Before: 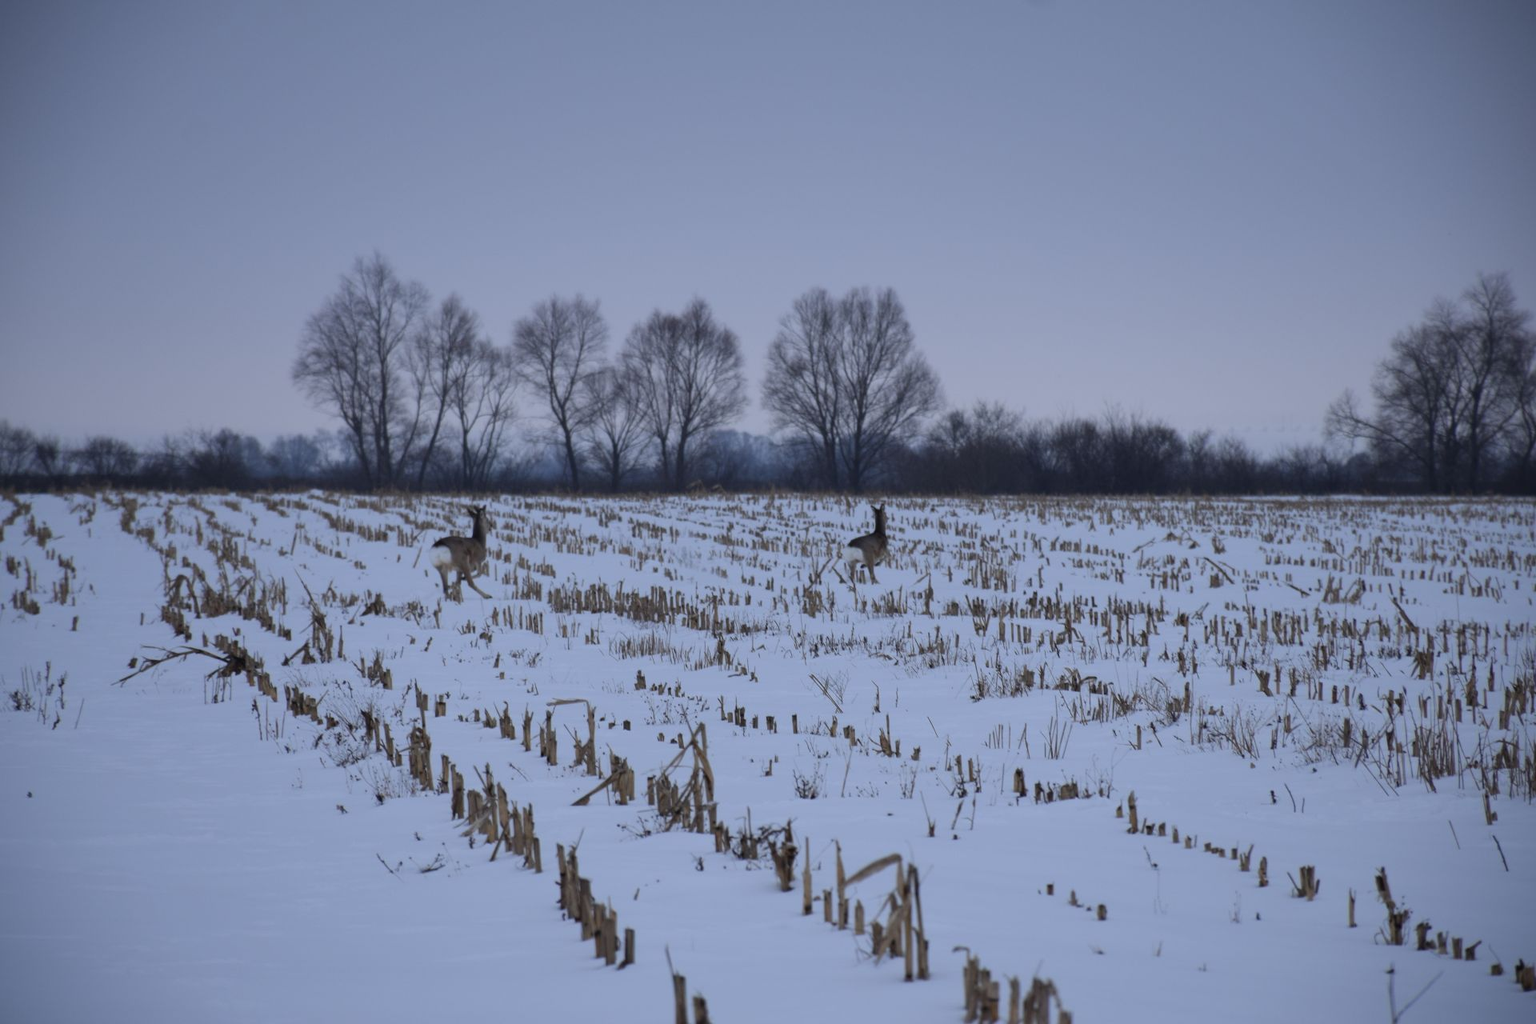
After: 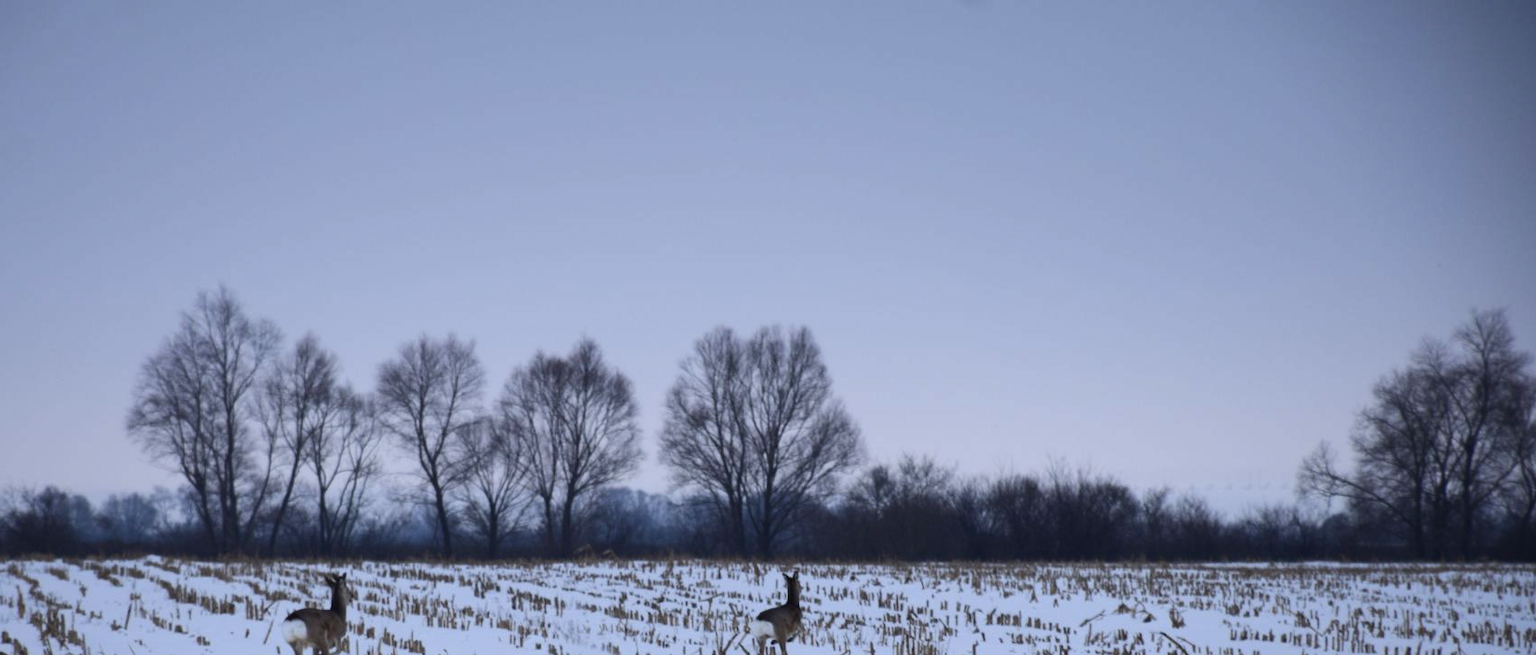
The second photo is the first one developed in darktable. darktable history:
crop and rotate: left 11.775%, bottom 43.55%
color balance rgb: perceptual saturation grading › global saturation 20%, perceptual saturation grading › highlights -49.234%, perceptual saturation grading › shadows 23.99%, perceptual brilliance grading › highlights 19.977%, perceptual brilliance grading › mid-tones 21.051%, perceptual brilliance grading › shadows -19.926%
